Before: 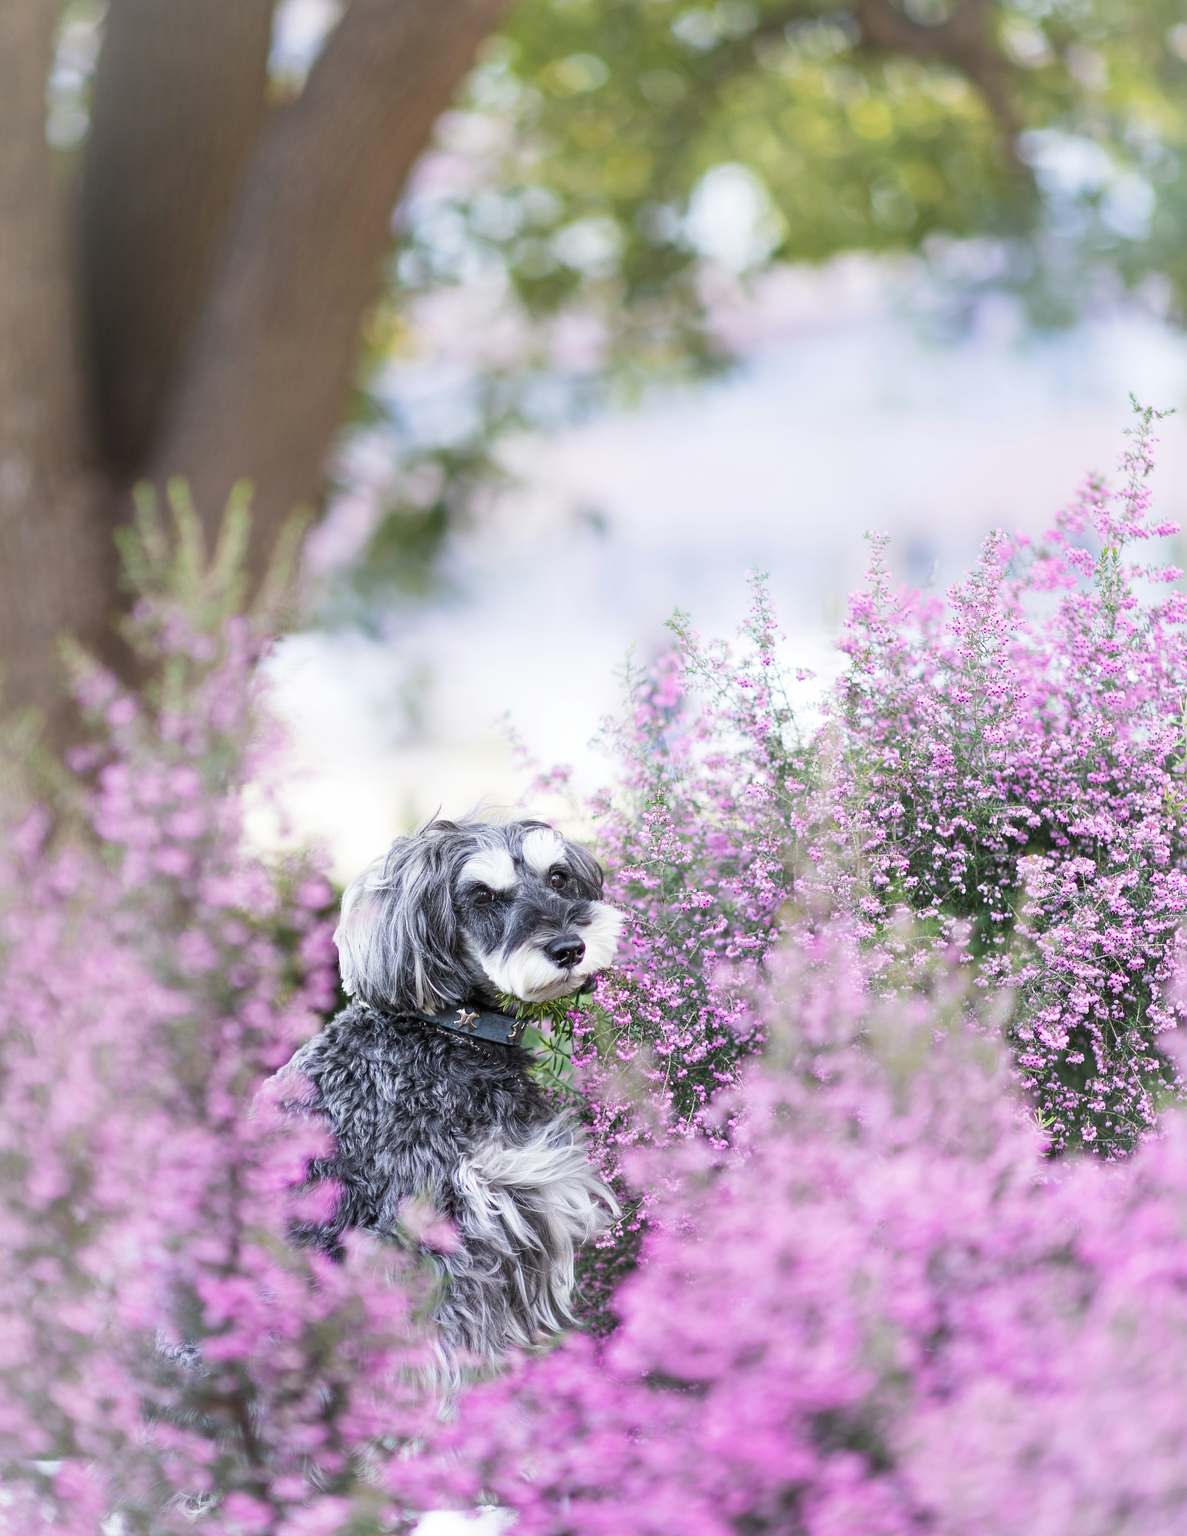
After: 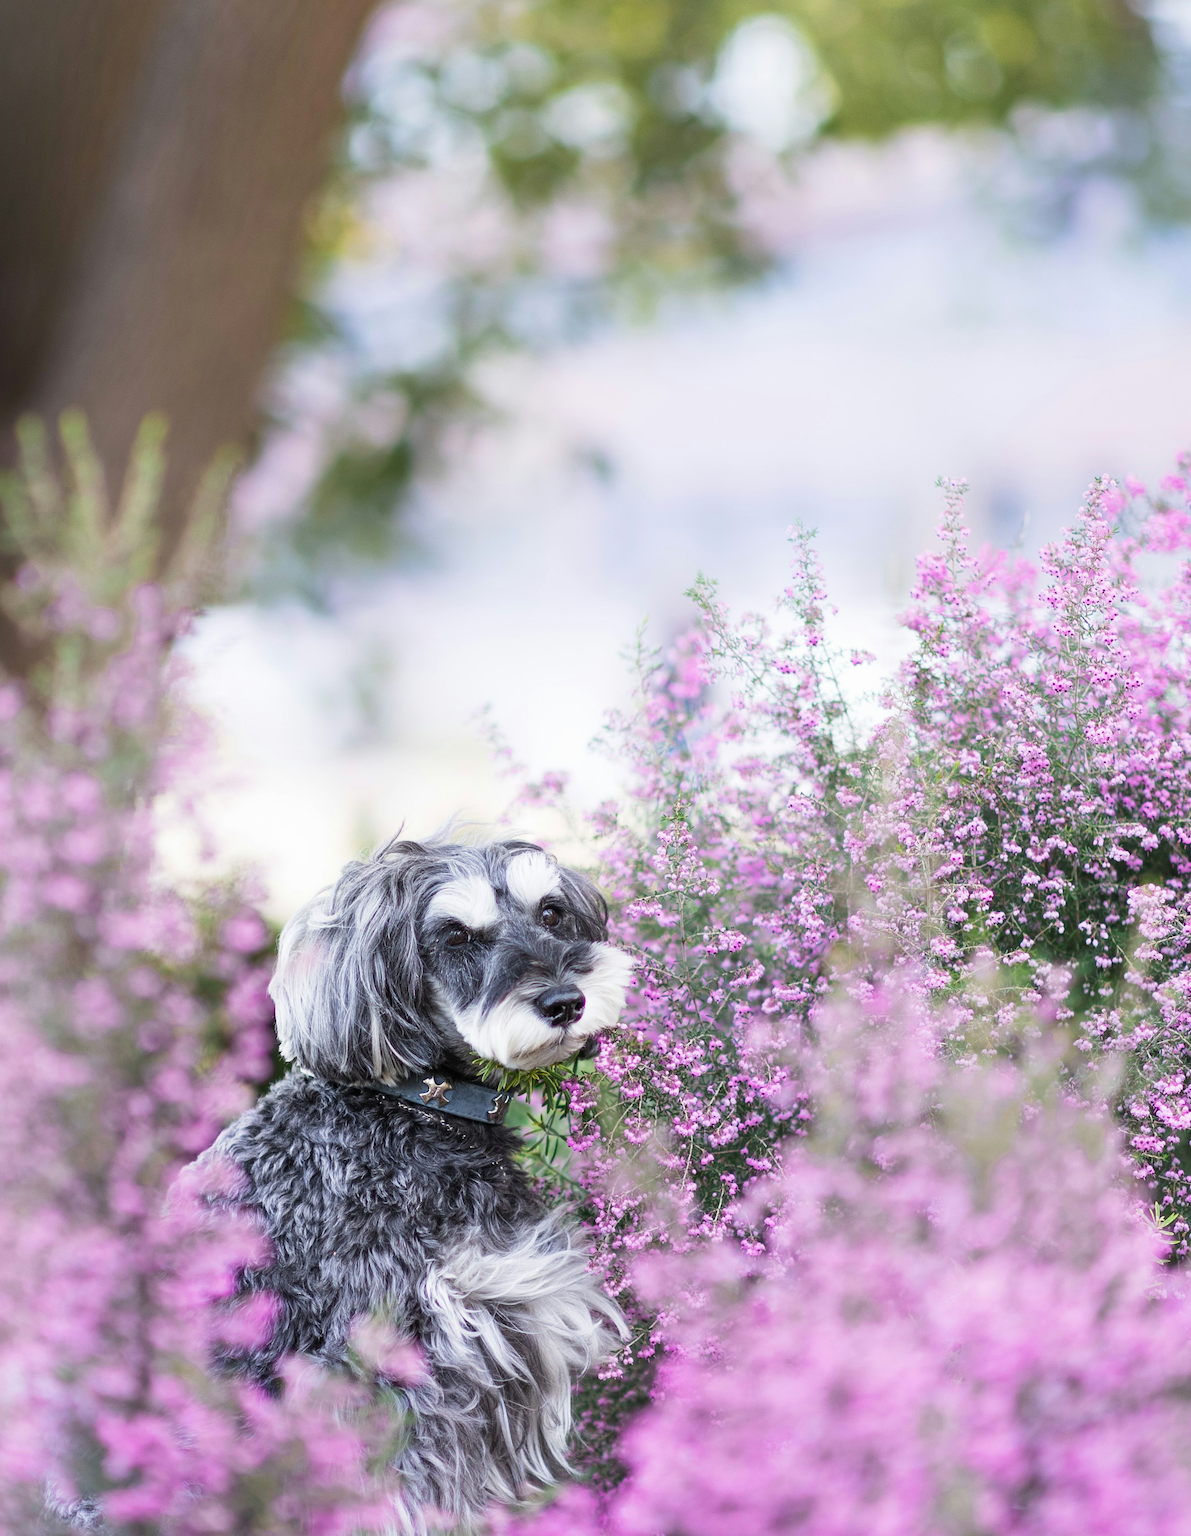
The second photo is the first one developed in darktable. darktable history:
crop and rotate: left 10.153%, top 9.92%, right 10.054%, bottom 10.58%
contrast brightness saturation: contrast -0.014, brightness -0.009, saturation 0.039
